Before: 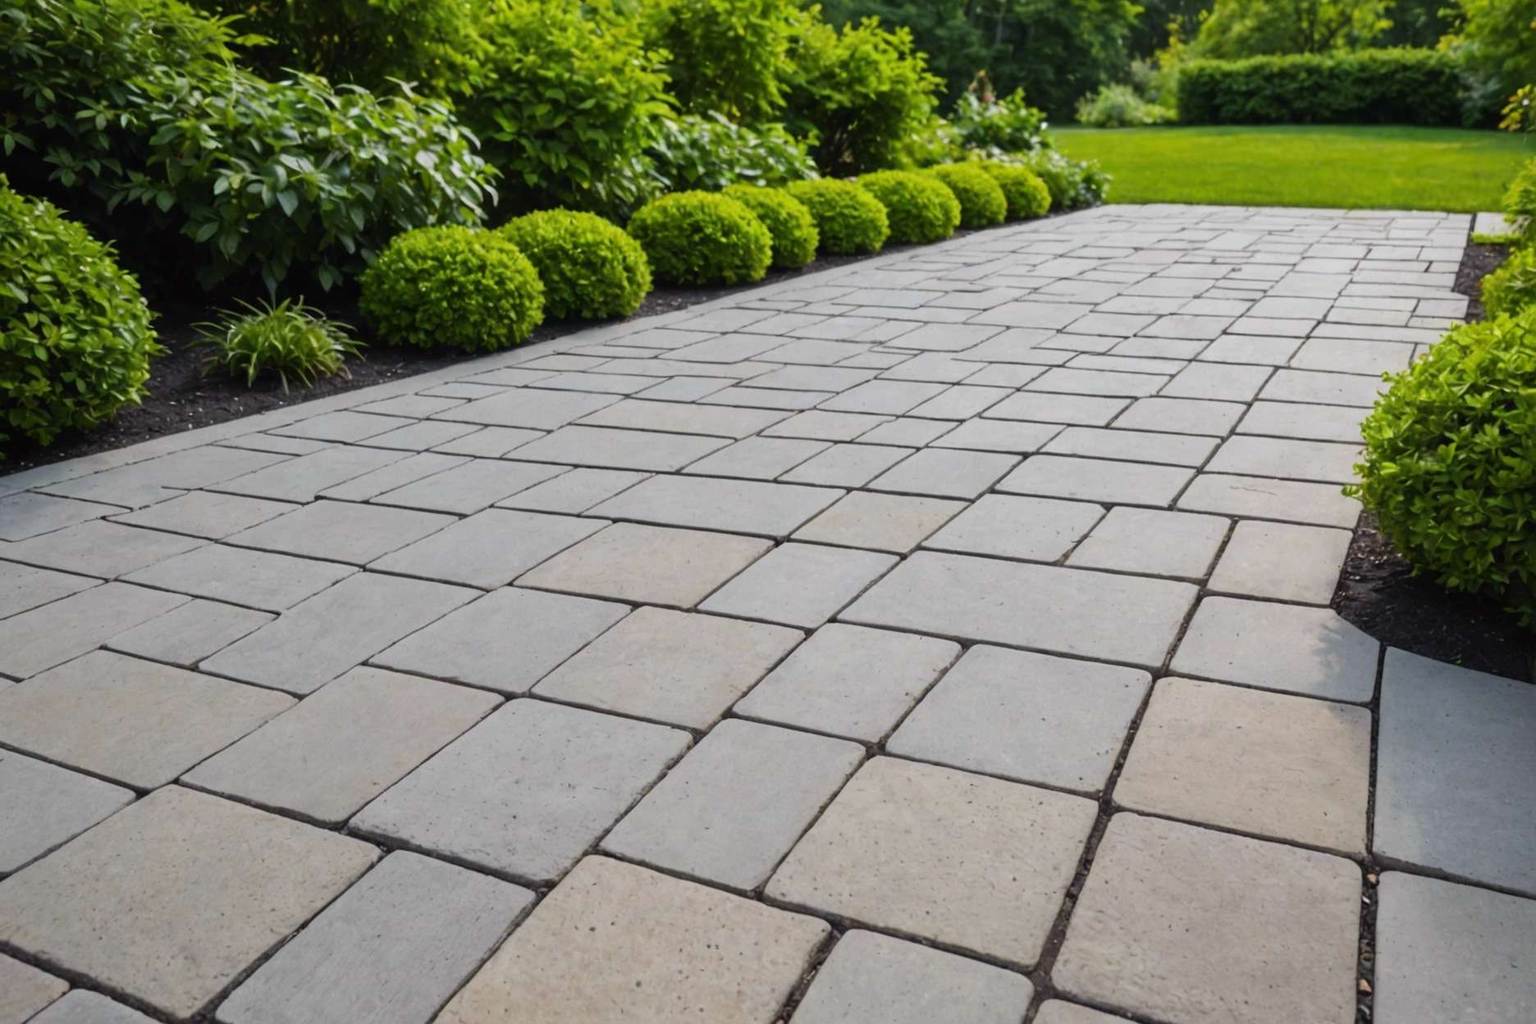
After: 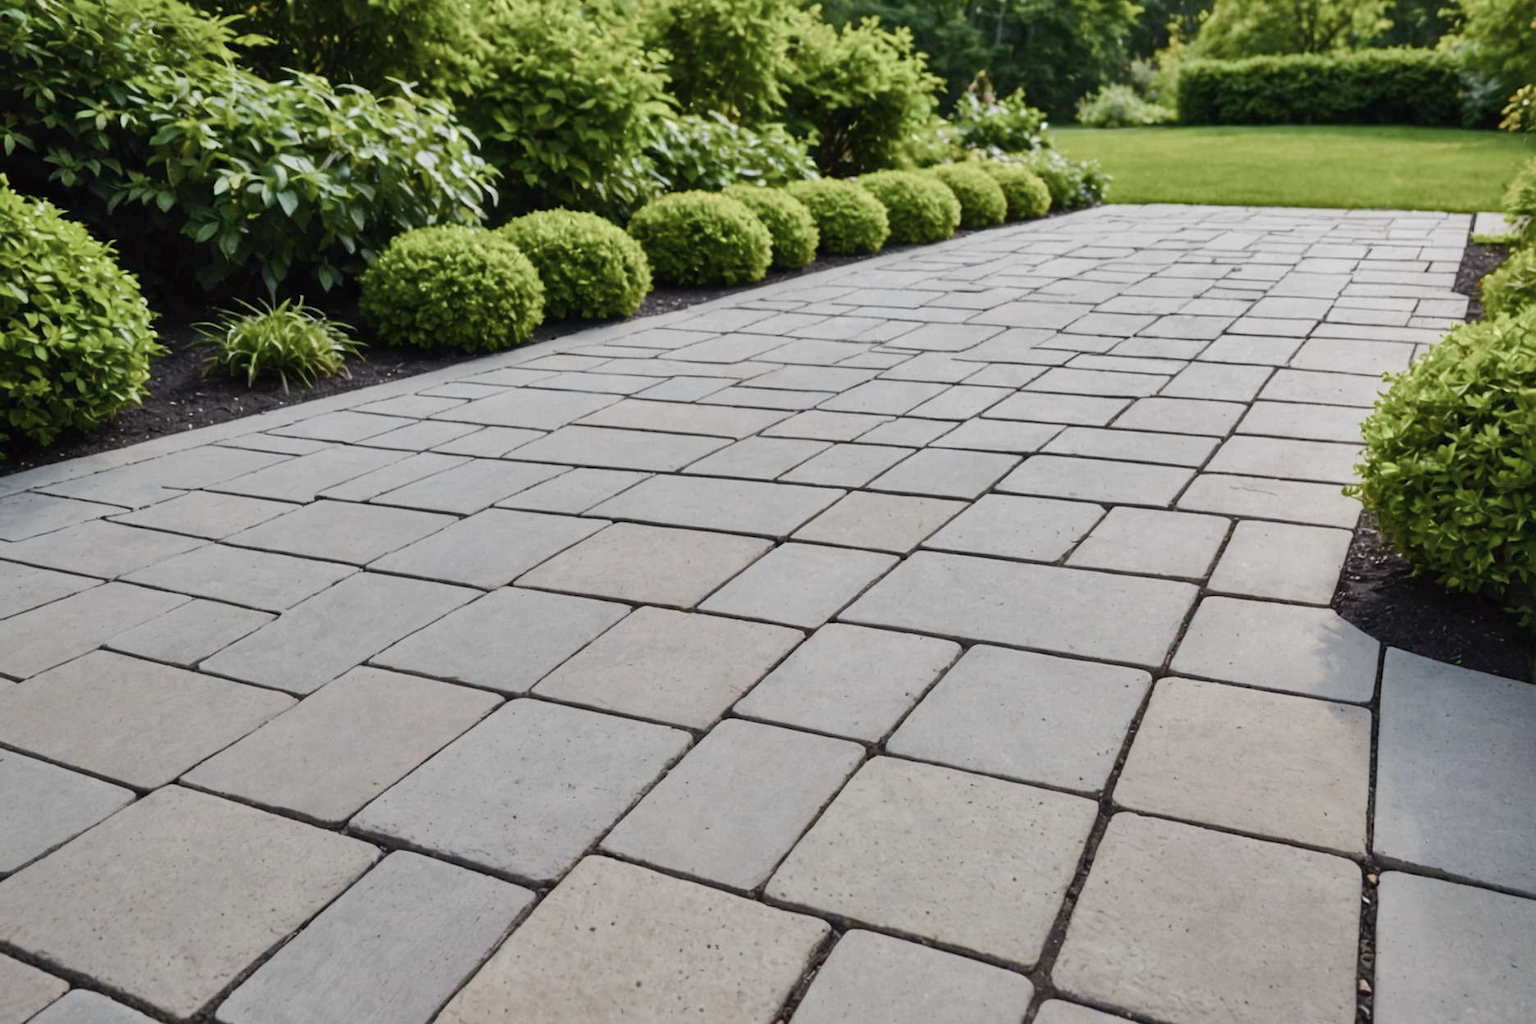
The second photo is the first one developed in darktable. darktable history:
contrast brightness saturation: contrast 0.101, saturation -0.374
shadows and highlights: soften with gaussian
color balance rgb: power › hue 62.79°, perceptual saturation grading › global saturation 20%, perceptual saturation grading › highlights -50.553%, perceptual saturation grading › shadows 31.123%, perceptual brilliance grading › mid-tones 10.585%, perceptual brilliance grading › shadows 14.85%, global vibrance 20%
exposure: exposure 0 EV, compensate highlight preservation false
